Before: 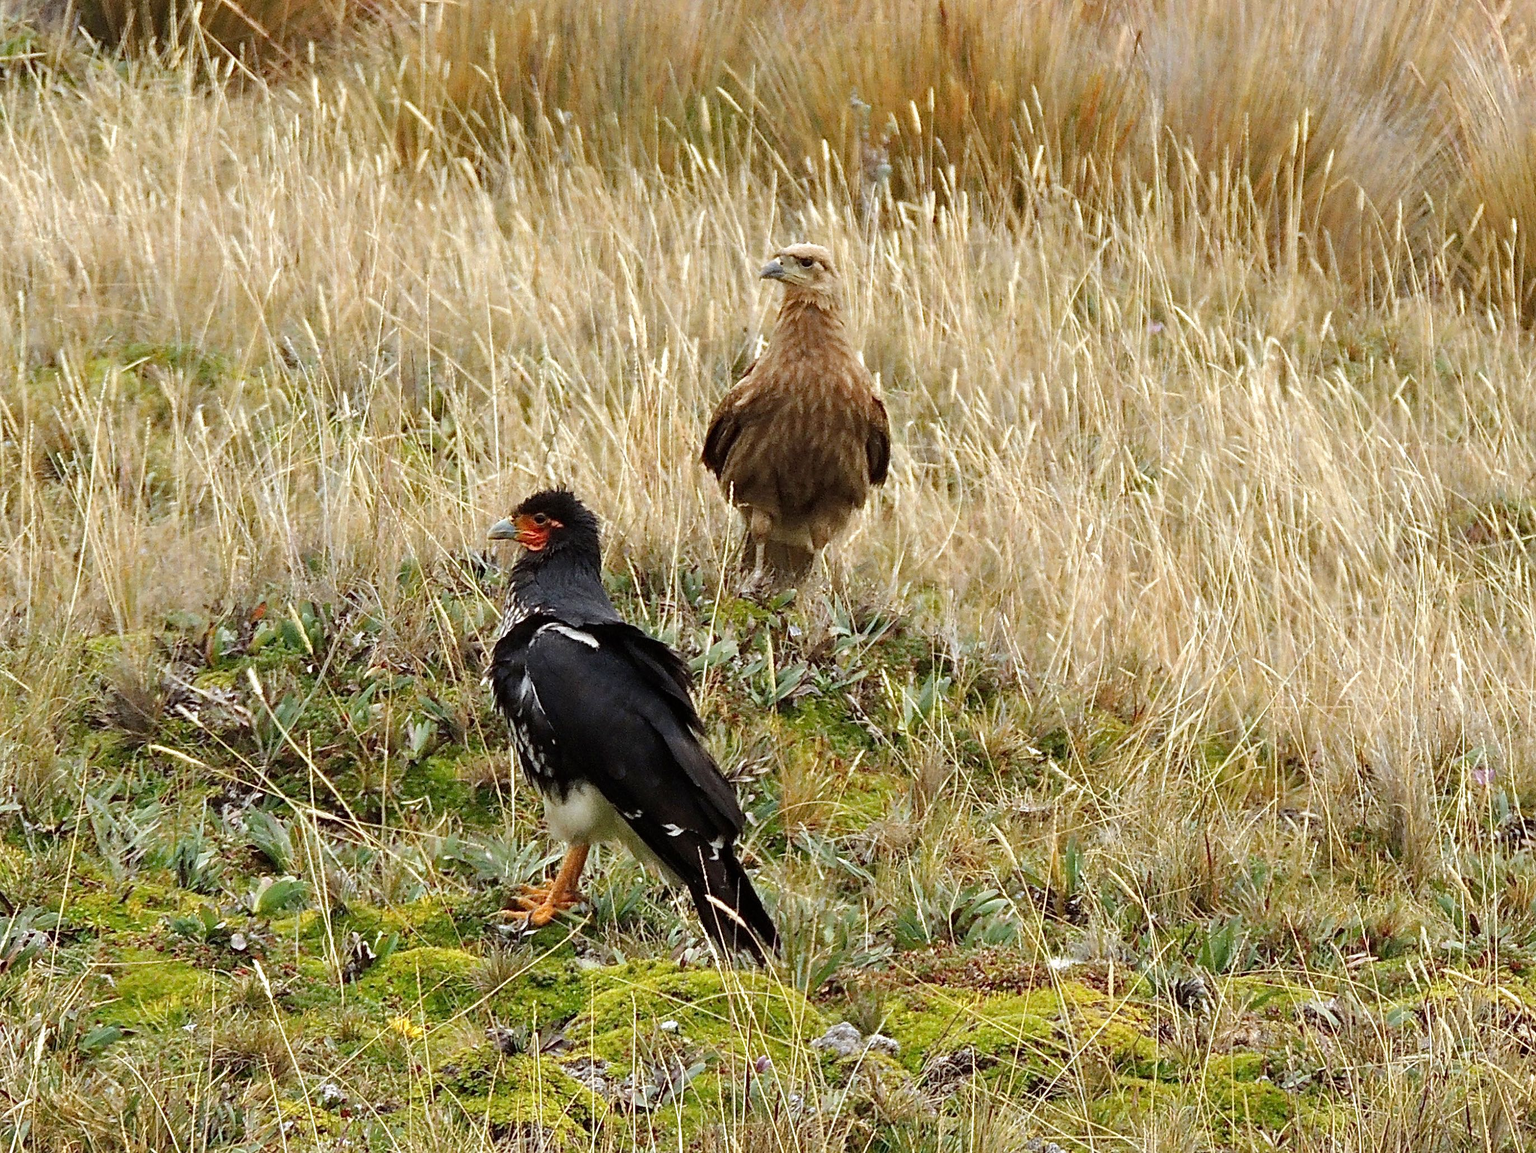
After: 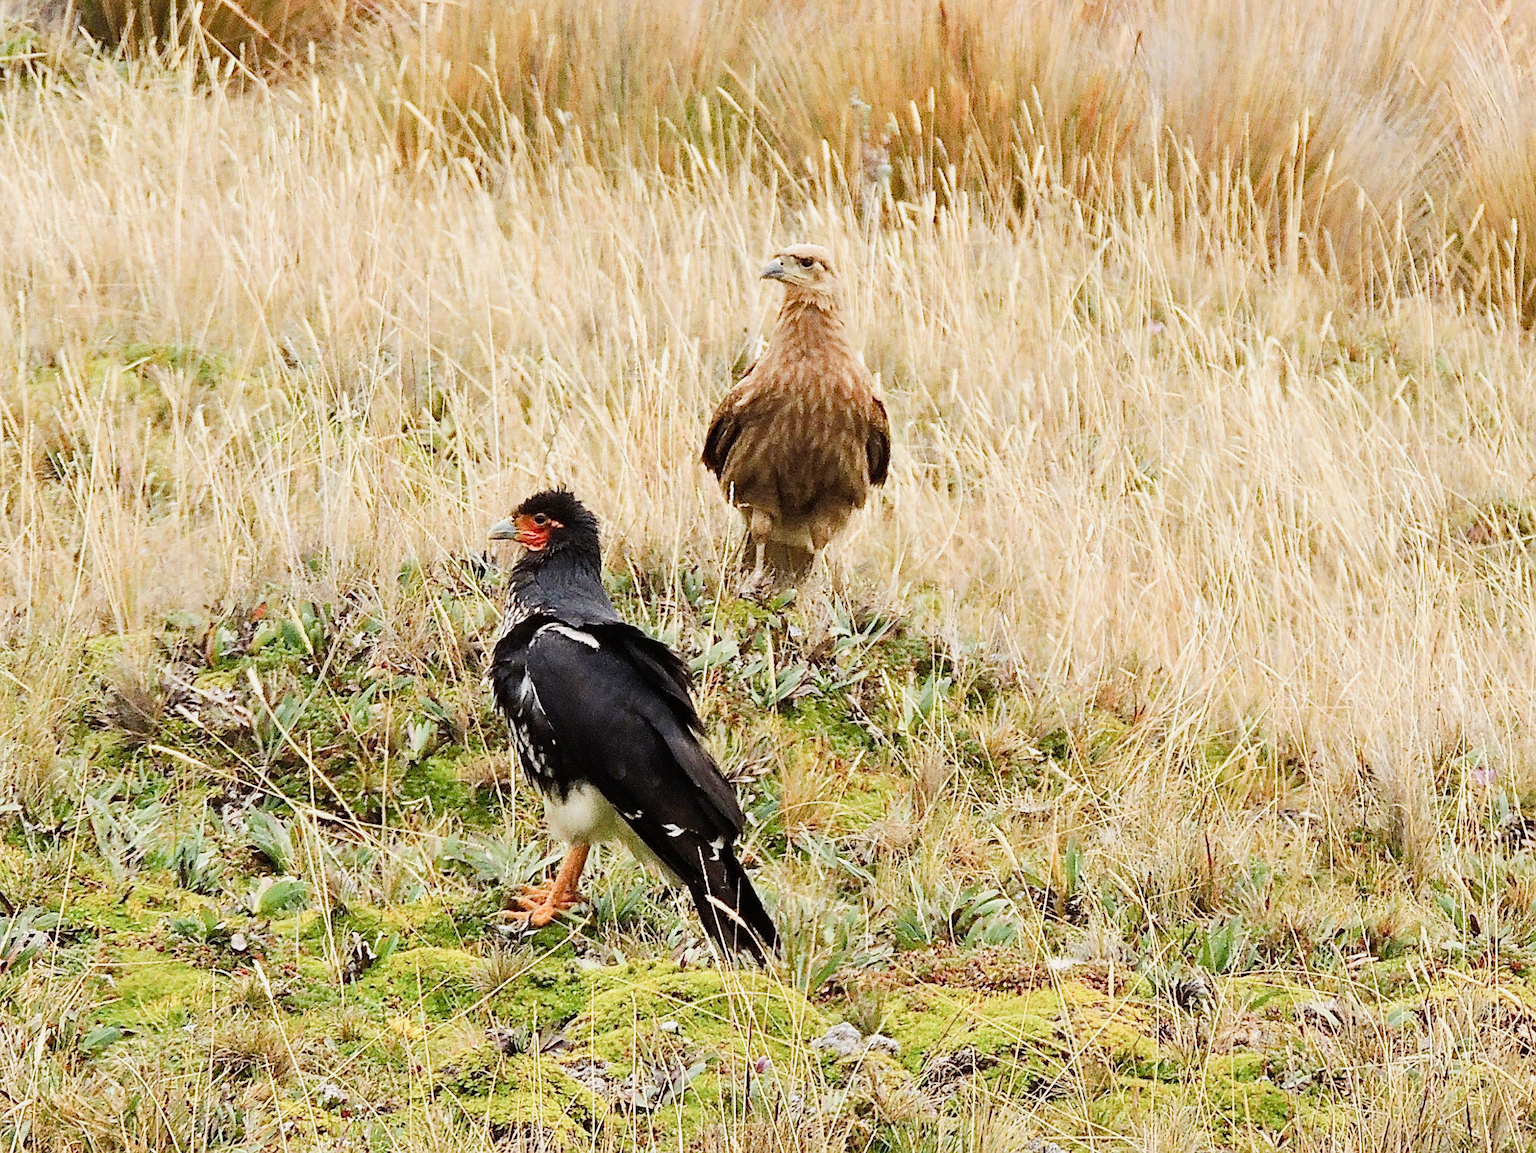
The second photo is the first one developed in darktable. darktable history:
exposure: black level correction 0, exposure 1 EV, compensate exposure bias true, compensate highlight preservation false
color balance rgb: shadows lift › chroma 1%, shadows lift › hue 28.8°, power › hue 60°, highlights gain › chroma 1%, highlights gain › hue 60°, global offset › luminance 0.25%, perceptual saturation grading › highlights -20%, perceptual saturation grading › shadows 20%, perceptual brilliance grading › highlights 5%, perceptual brilliance grading › shadows -10%, global vibrance 19.67%
filmic rgb: black relative exposure -16 EV, white relative exposure 6.12 EV, hardness 5.22
sharpen: amount 0.2
